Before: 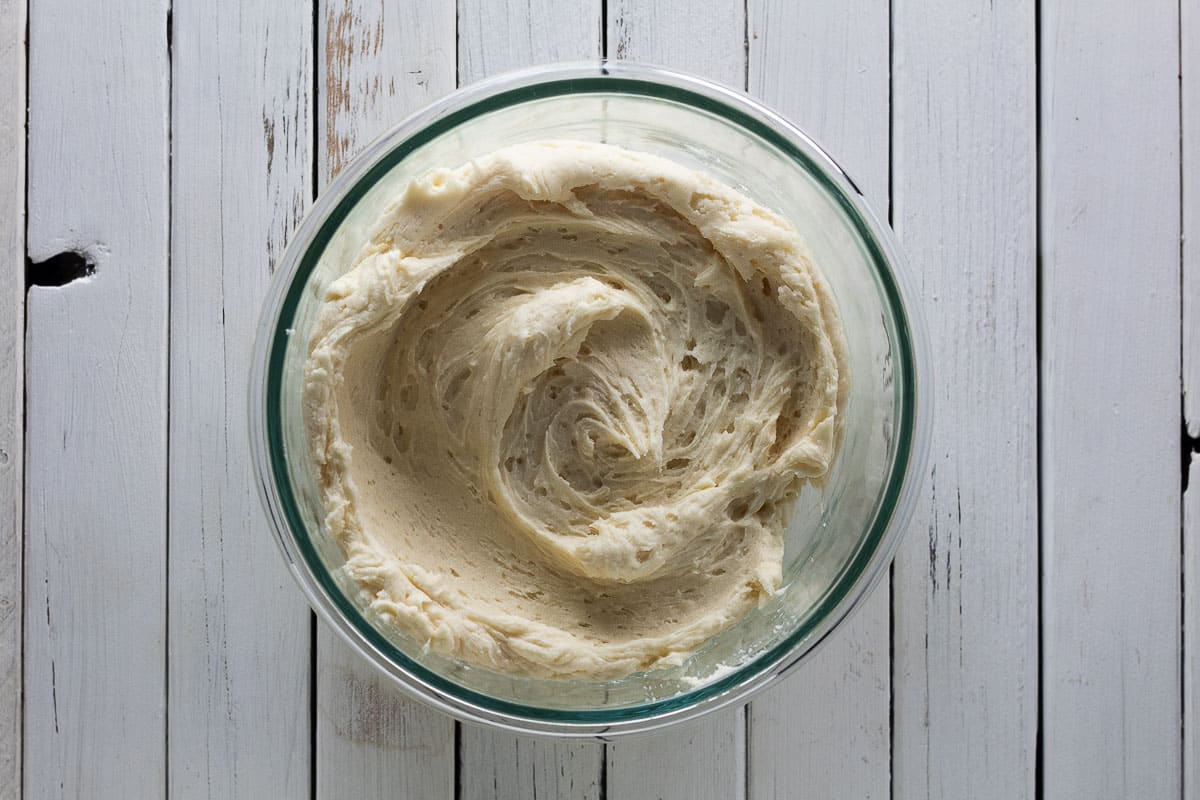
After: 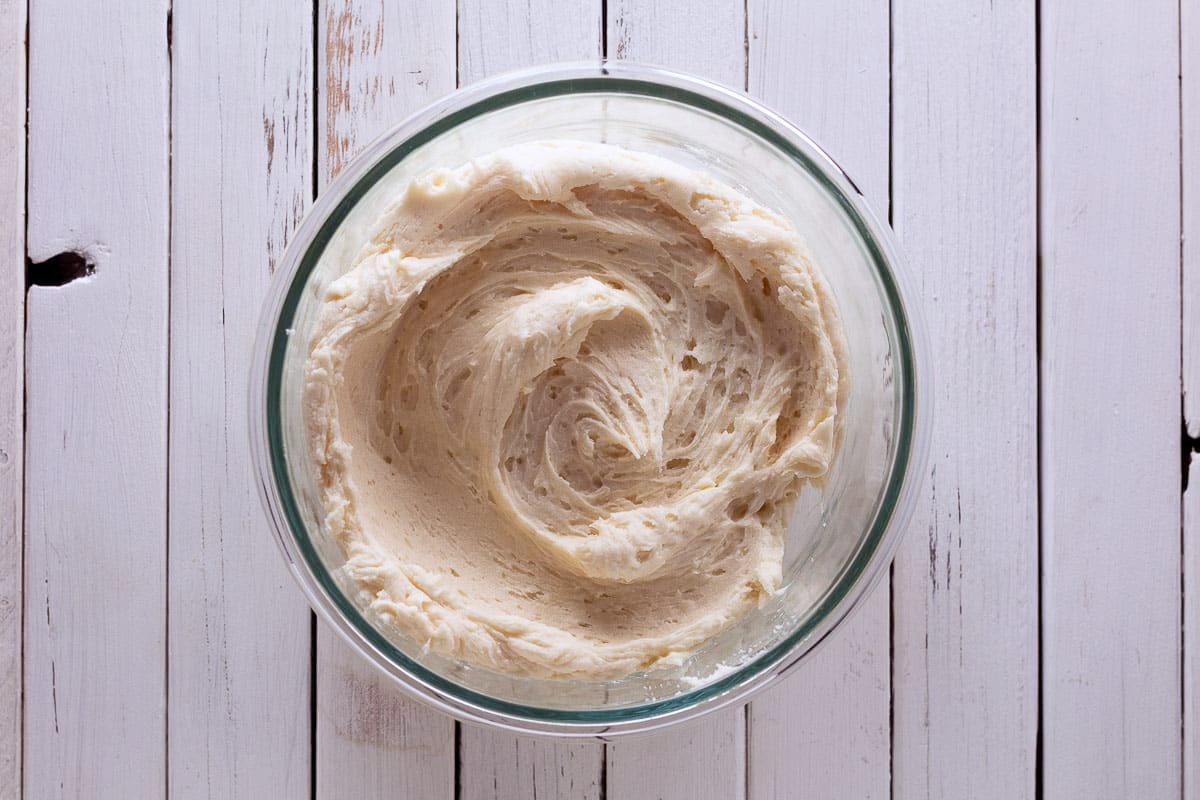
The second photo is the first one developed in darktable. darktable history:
rgb levels: mode RGB, independent channels, levels [[0, 0.474, 1], [0, 0.5, 1], [0, 0.5, 1]]
white balance: red 0.984, blue 1.059
